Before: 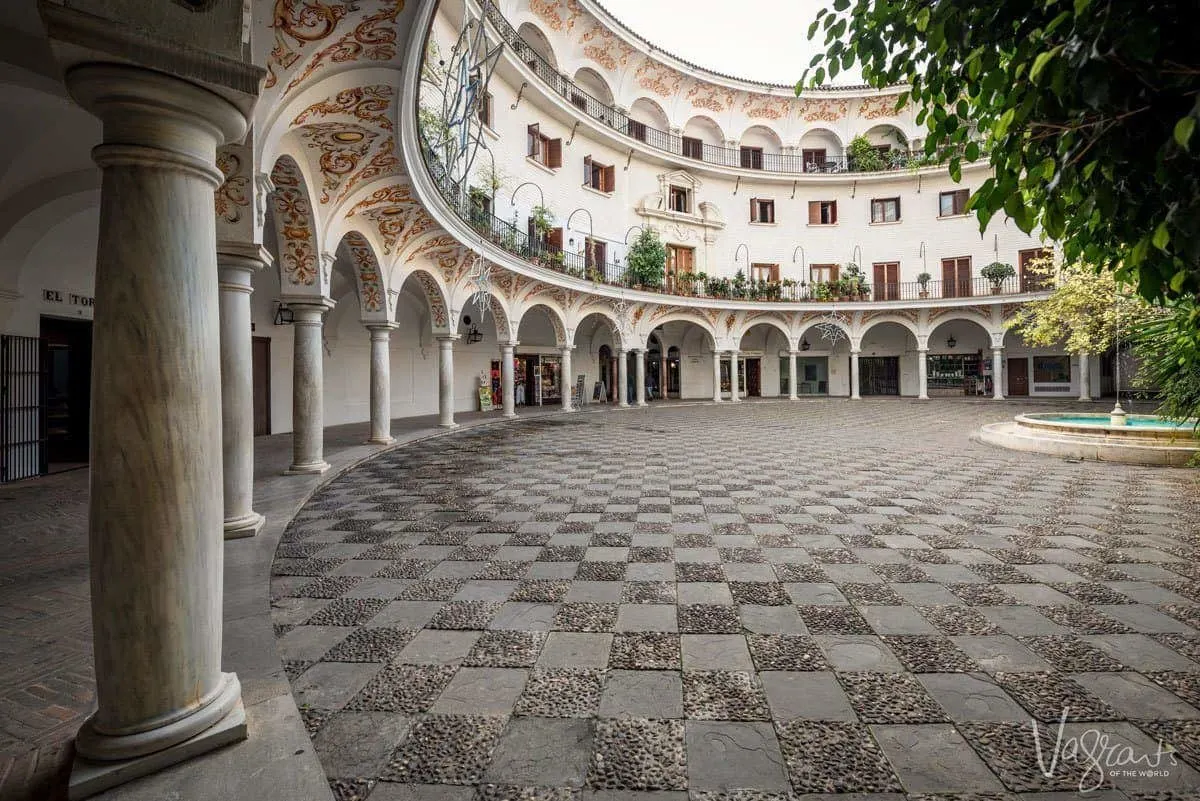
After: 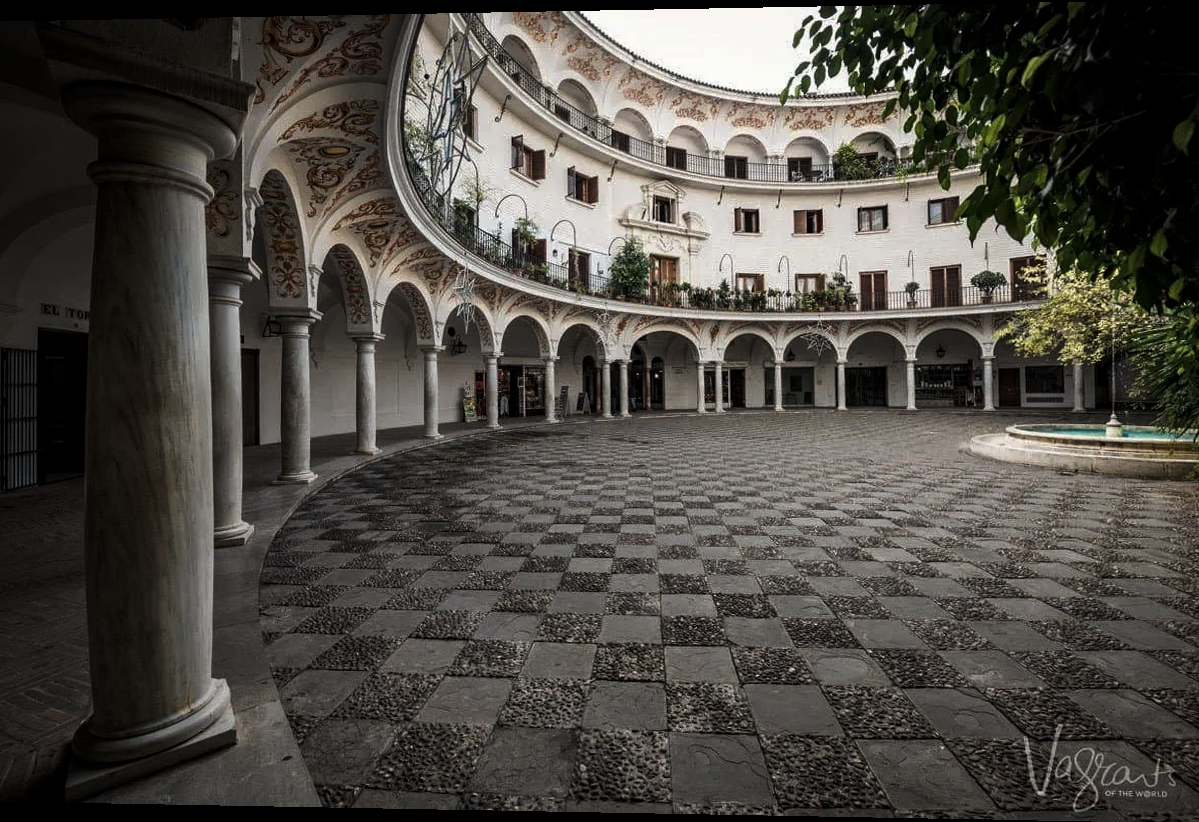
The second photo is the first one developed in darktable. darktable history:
rotate and perspective: lens shift (horizontal) -0.055, automatic cropping off
levels: levels [0, 0.618, 1]
